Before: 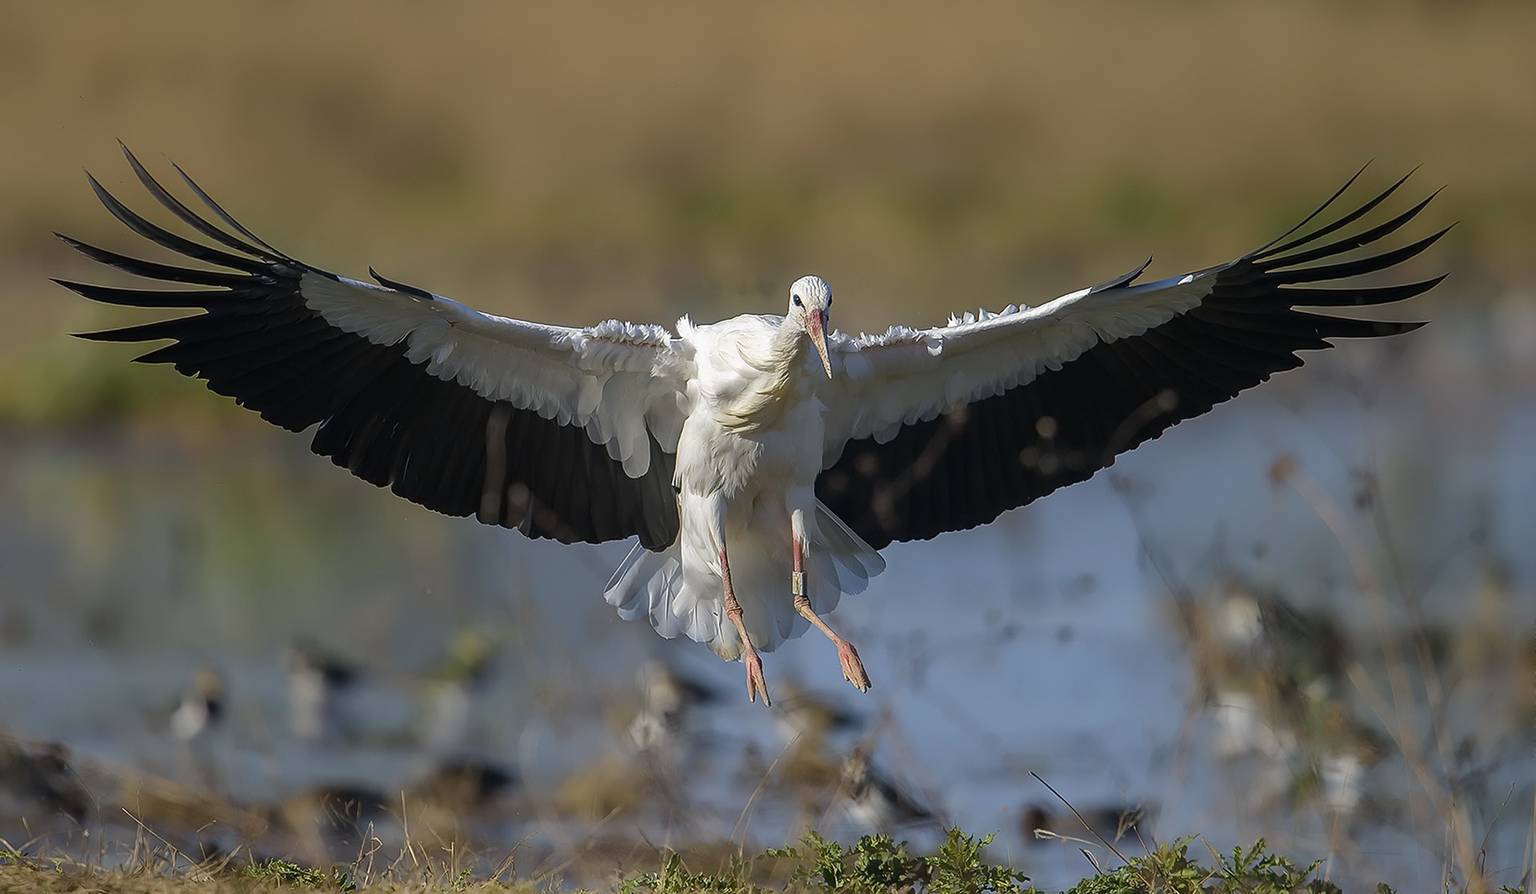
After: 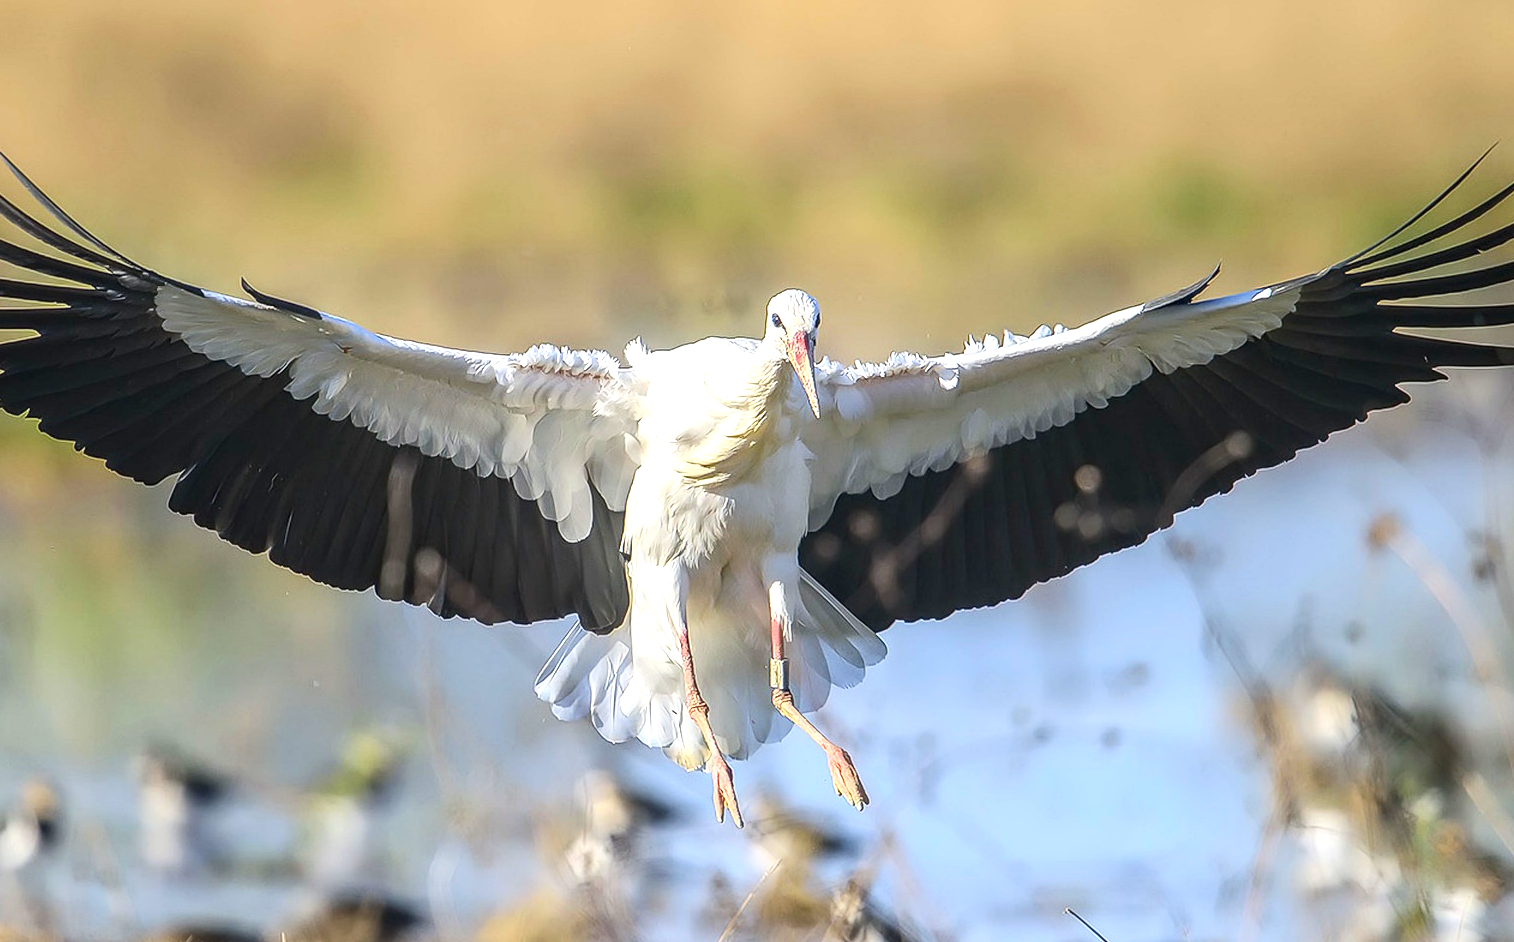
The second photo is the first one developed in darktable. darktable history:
exposure: exposure 1.16 EV, compensate highlight preservation false
crop: left 11.504%, top 4.945%, right 9.597%, bottom 10.676%
local contrast: on, module defaults
contrast brightness saturation: contrast 0.201, brightness 0.168, saturation 0.226
